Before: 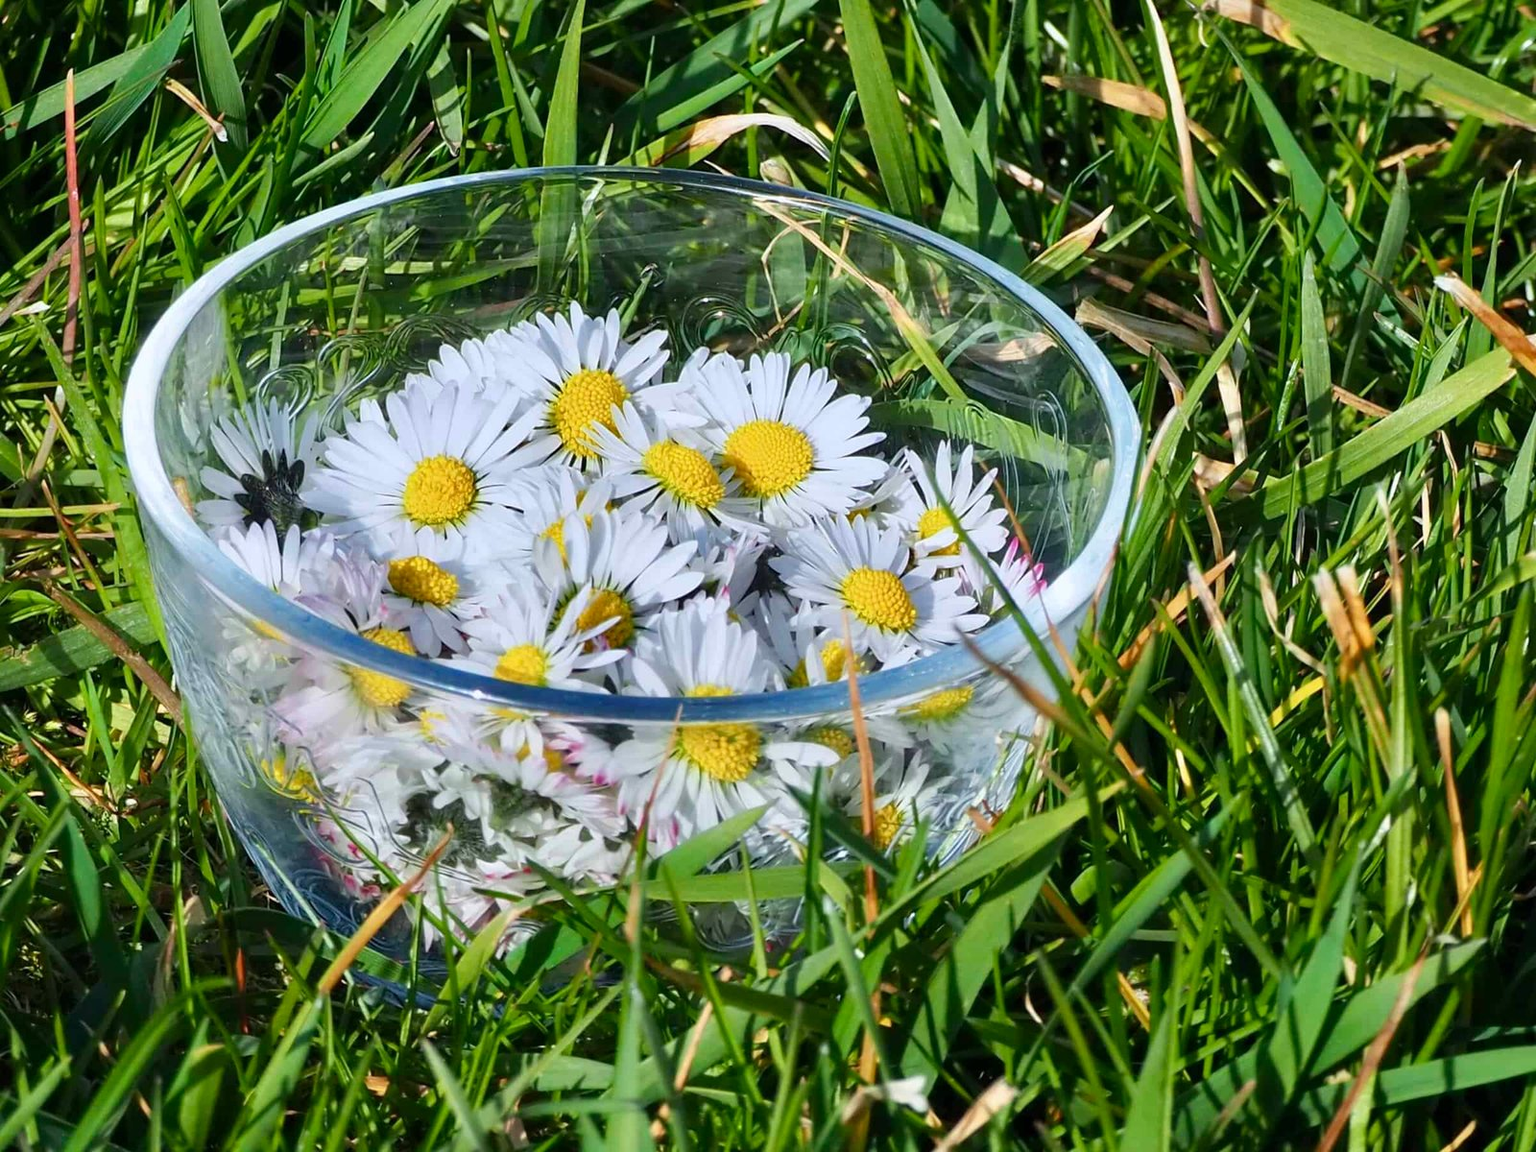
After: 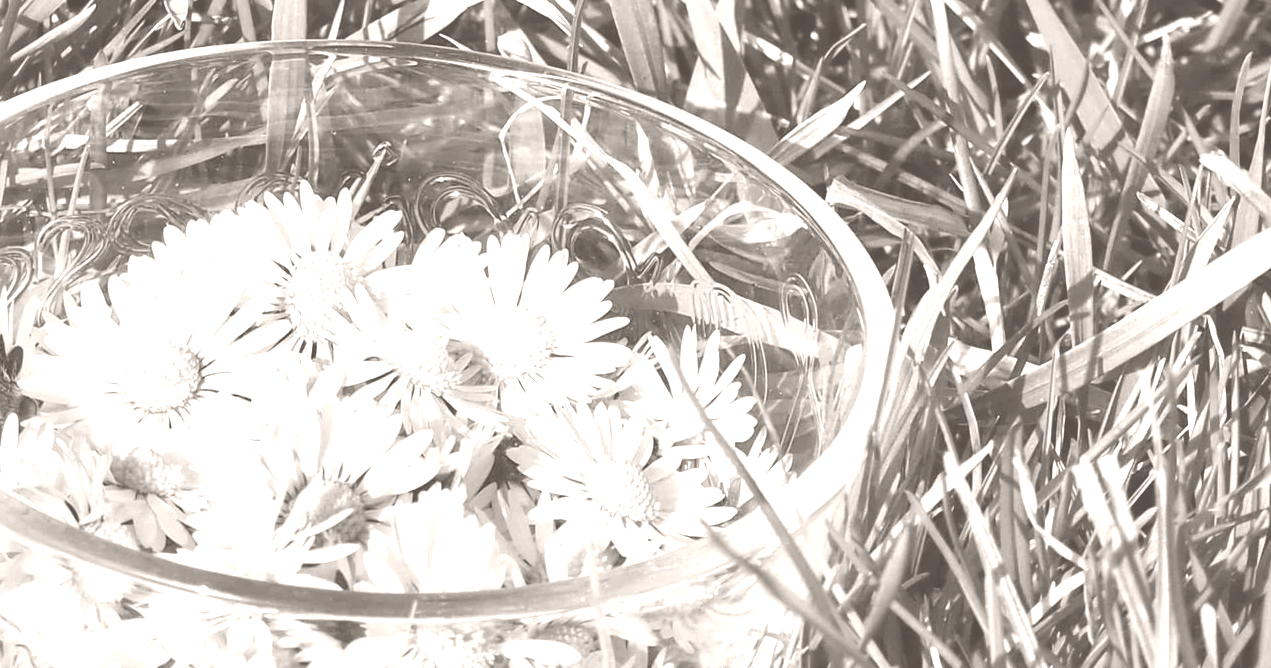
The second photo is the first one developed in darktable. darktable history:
bloom: size 9%, threshold 100%, strength 7%
colorize: hue 34.49°, saturation 35.33%, source mix 100%, lightness 55%, version 1
crop: left 18.38%, top 11.092%, right 2.134%, bottom 33.217%
